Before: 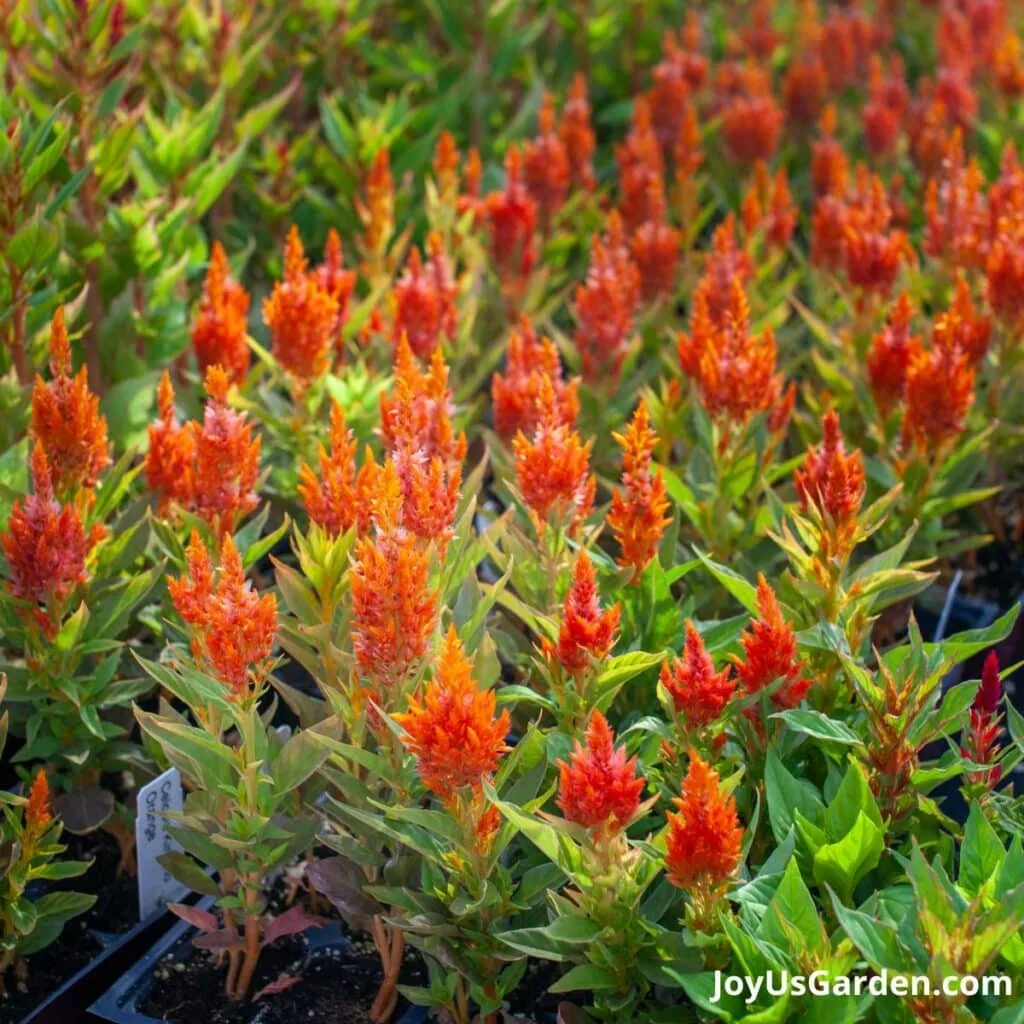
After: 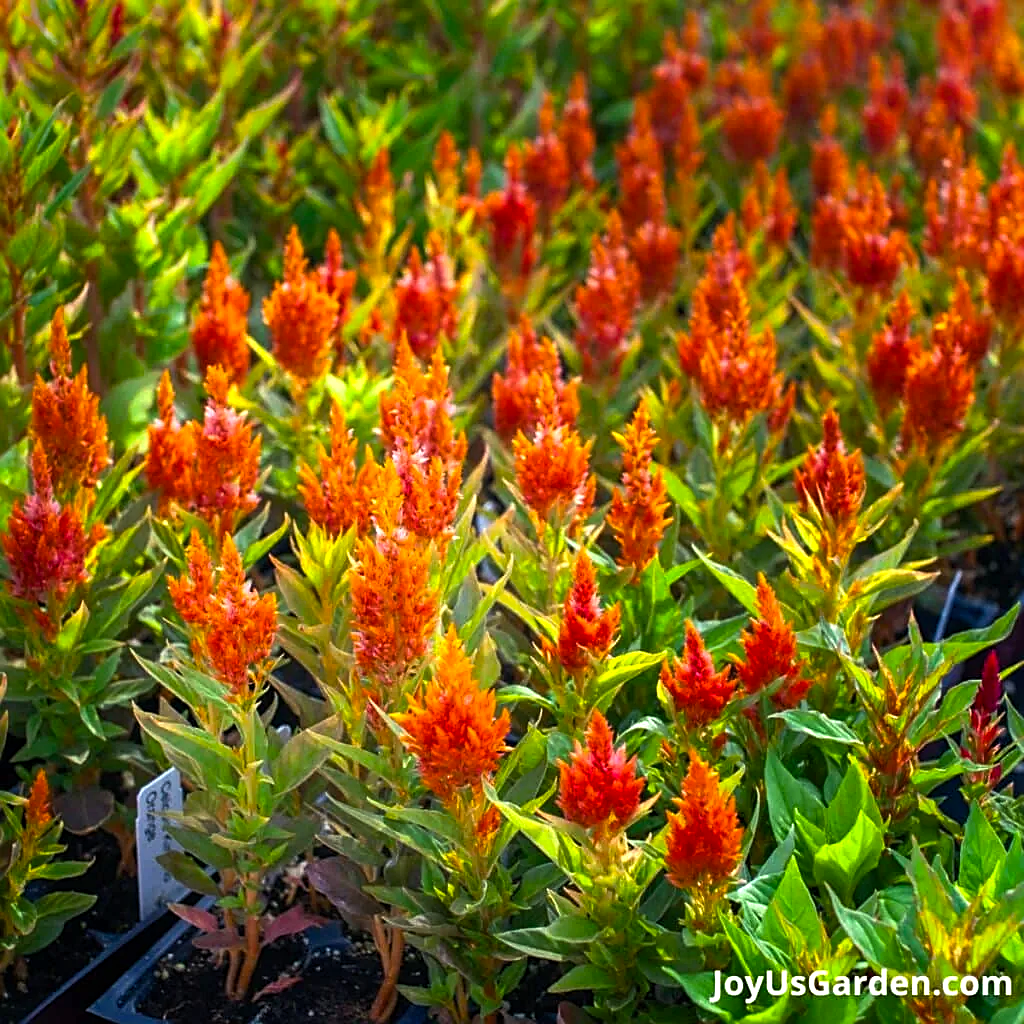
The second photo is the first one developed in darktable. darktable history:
sharpen: amount 0.558
color balance rgb: perceptual saturation grading › global saturation 25.155%, perceptual brilliance grading › highlights 16.372%, perceptual brilliance grading › shadows -14.475%
